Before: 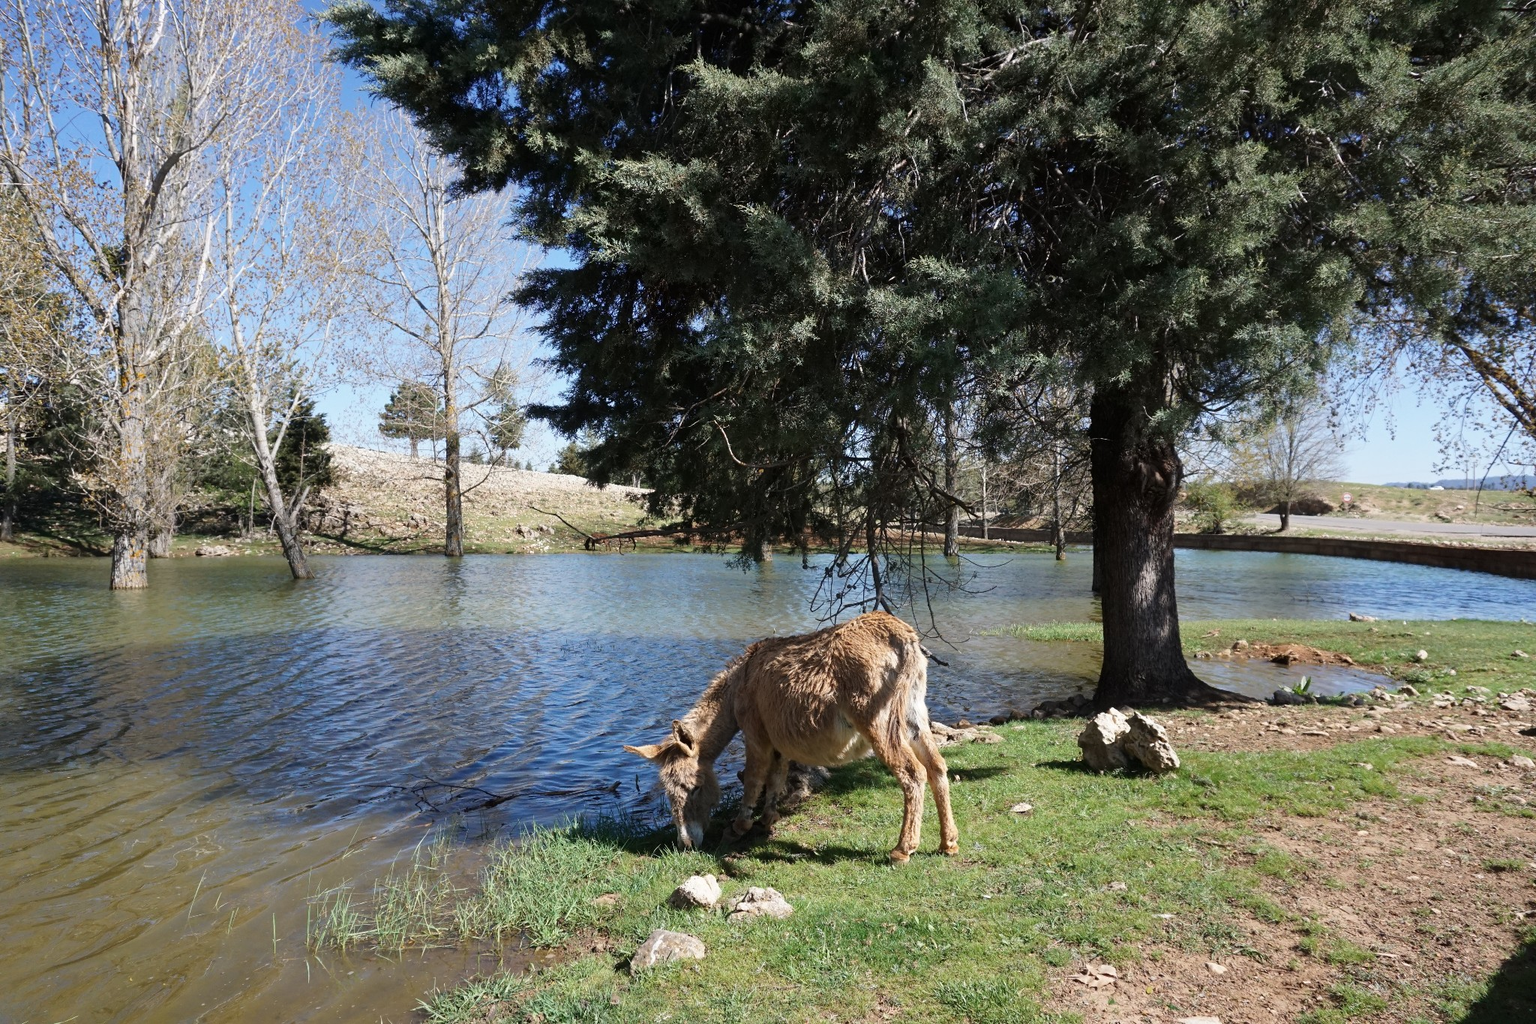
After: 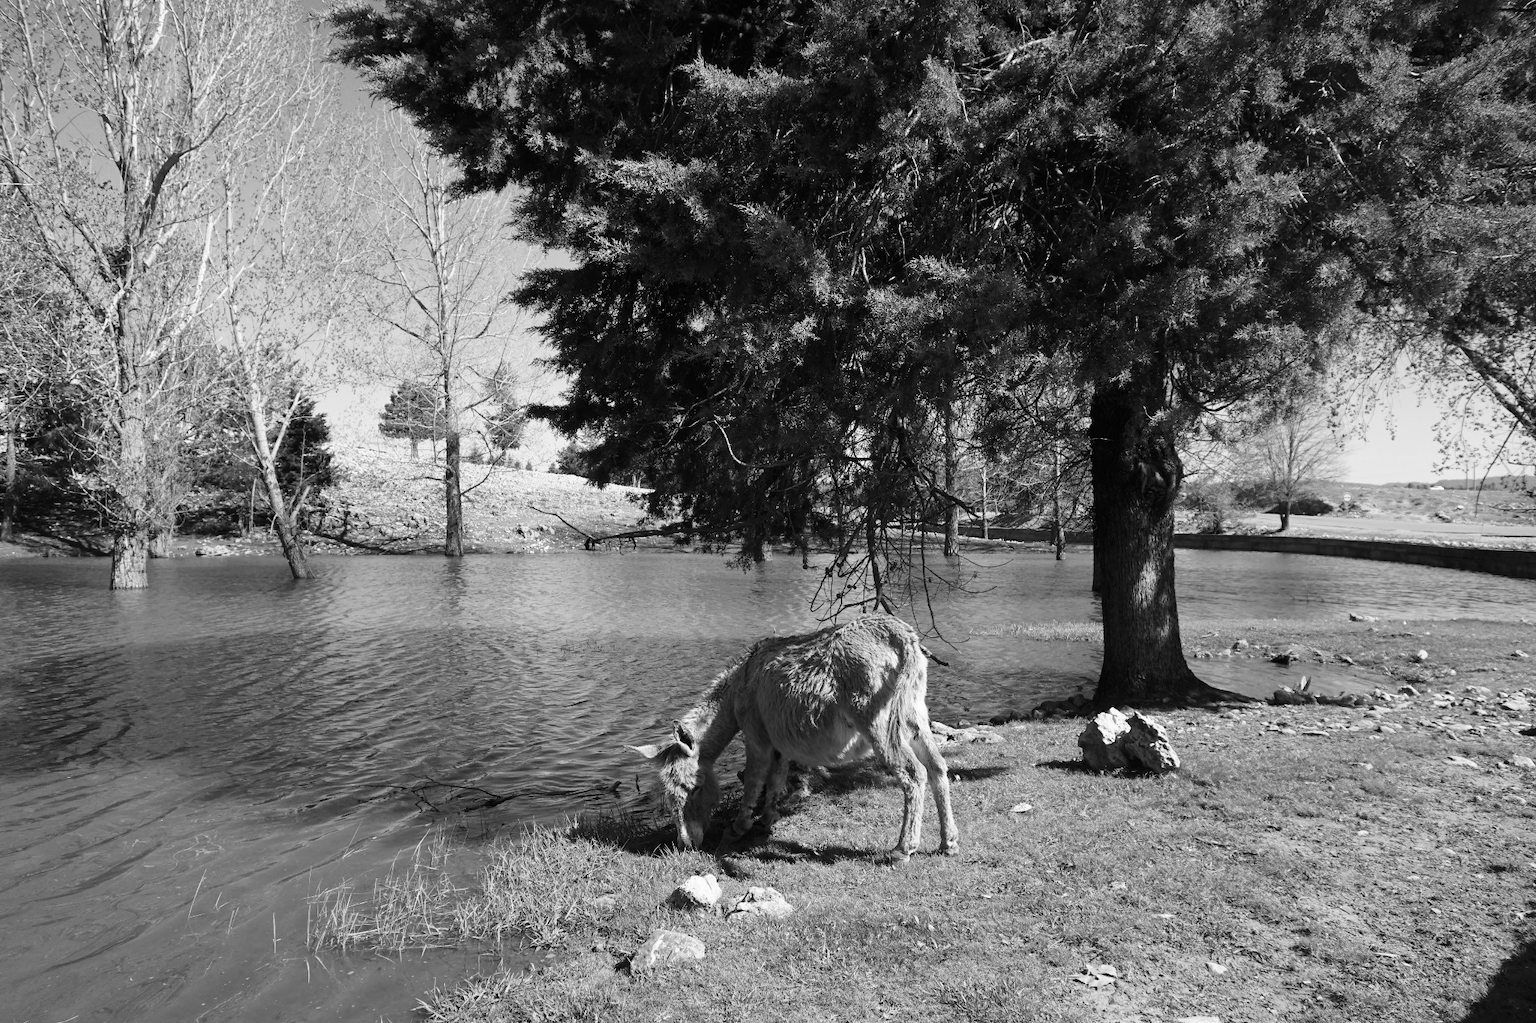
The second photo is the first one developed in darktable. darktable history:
monochrome: on, module defaults
contrast brightness saturation: contrast 0.1, saturation -0.3
